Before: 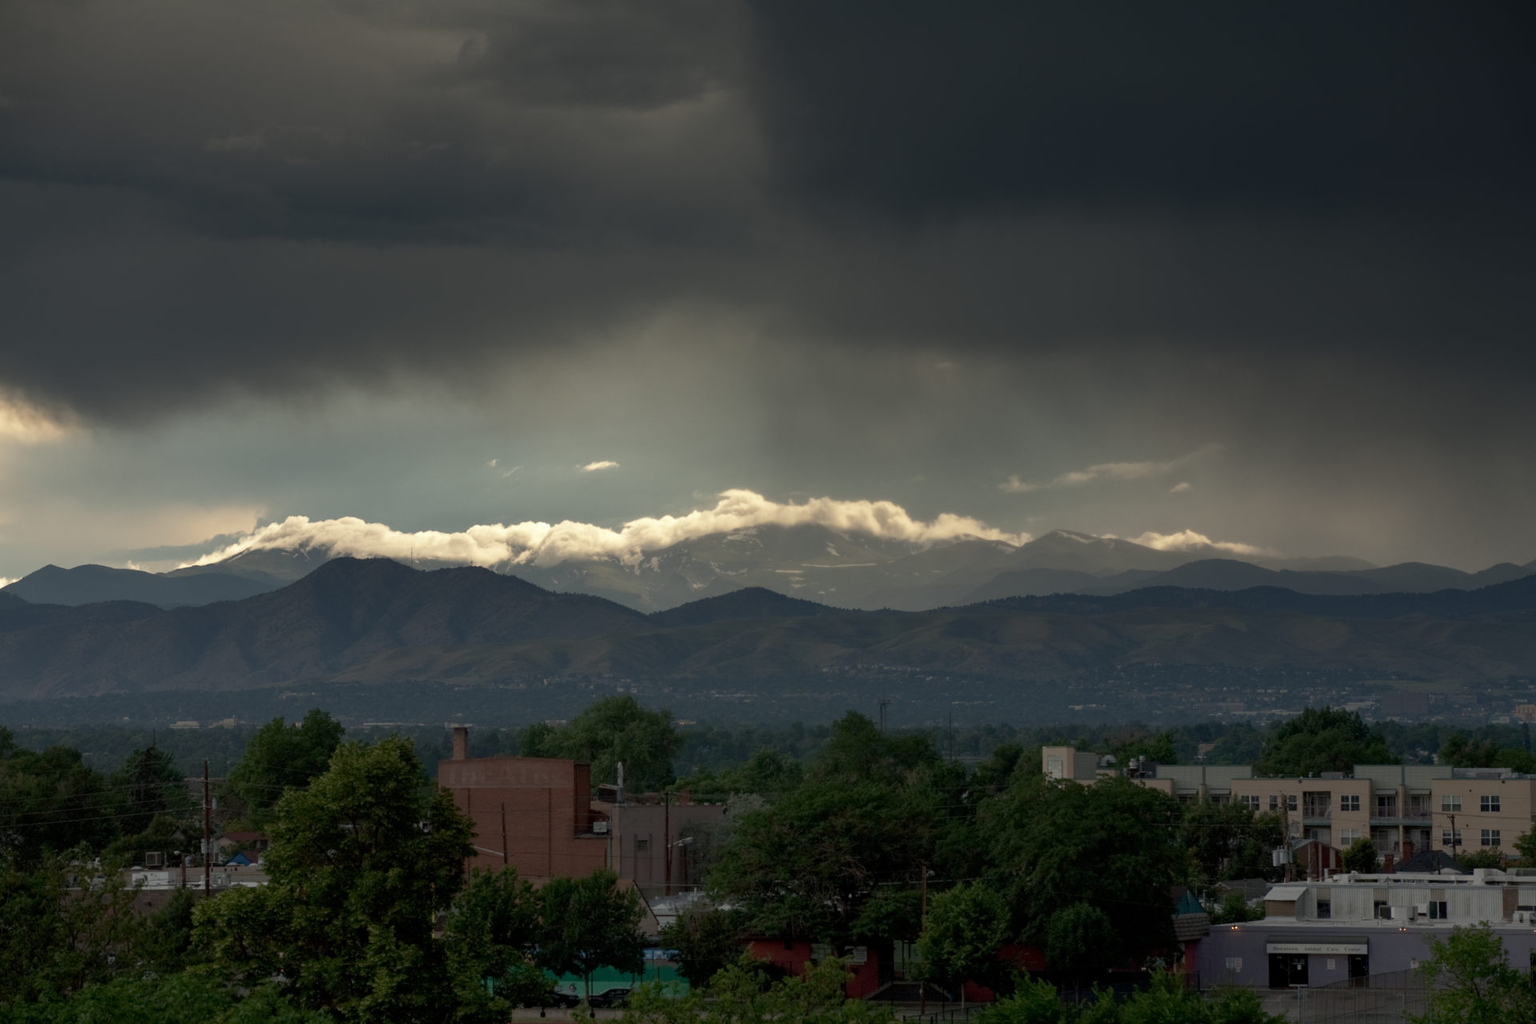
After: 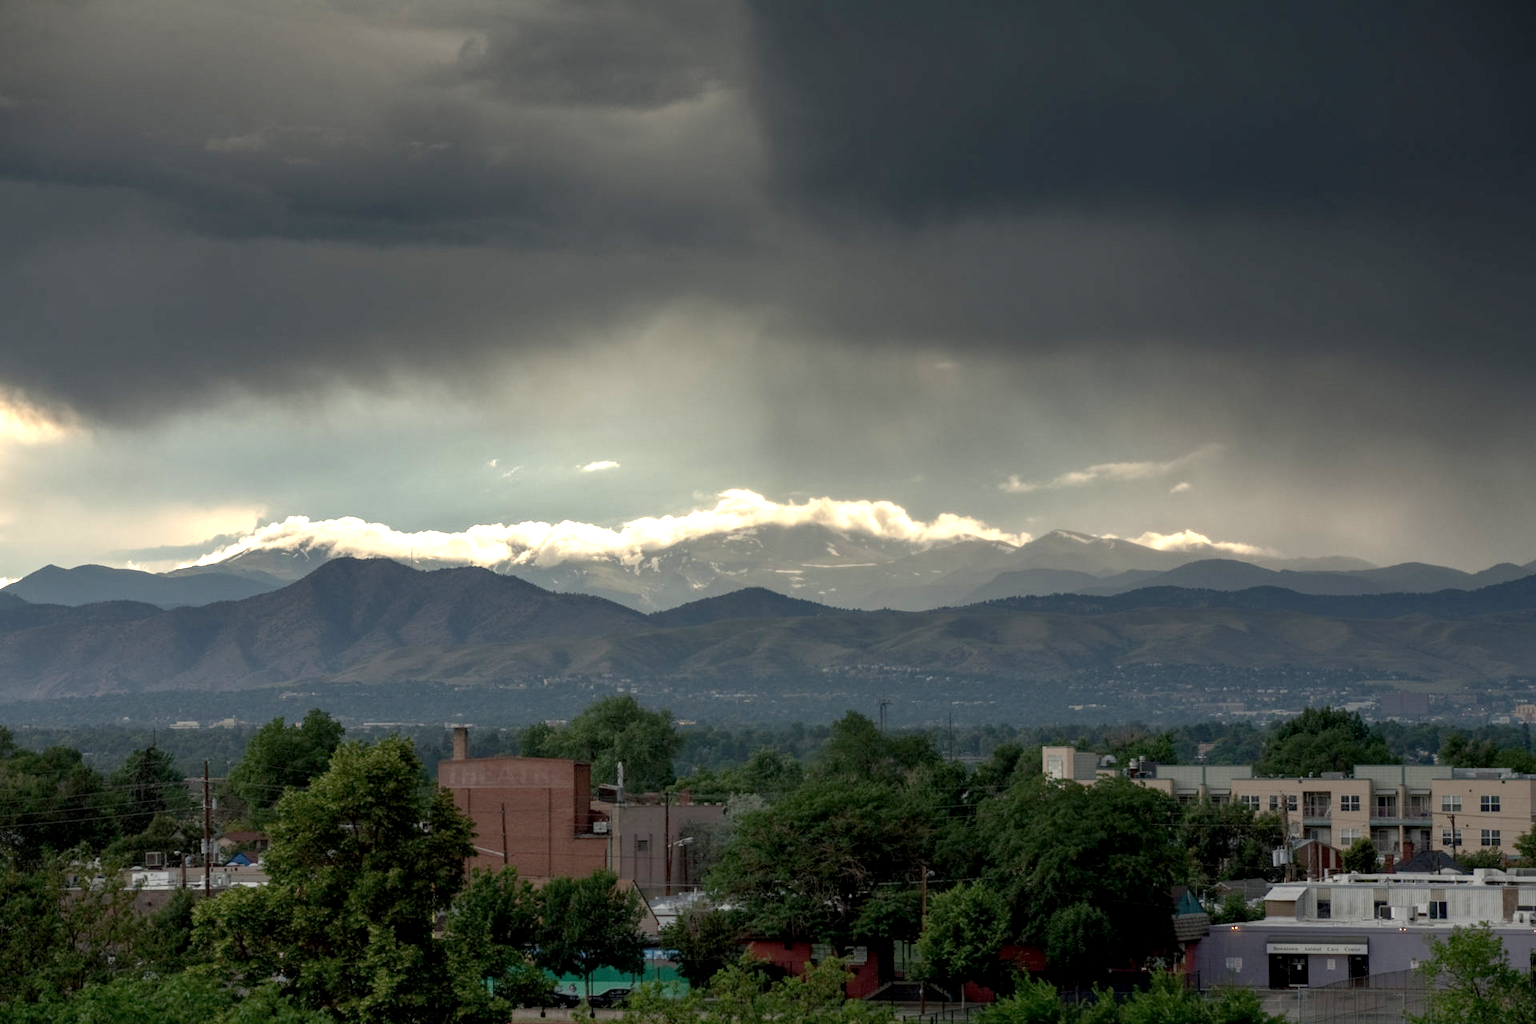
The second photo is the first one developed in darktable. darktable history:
exposure: exposure 1 EV, compensate highlight preservation false
local contrast: on, module defaults
